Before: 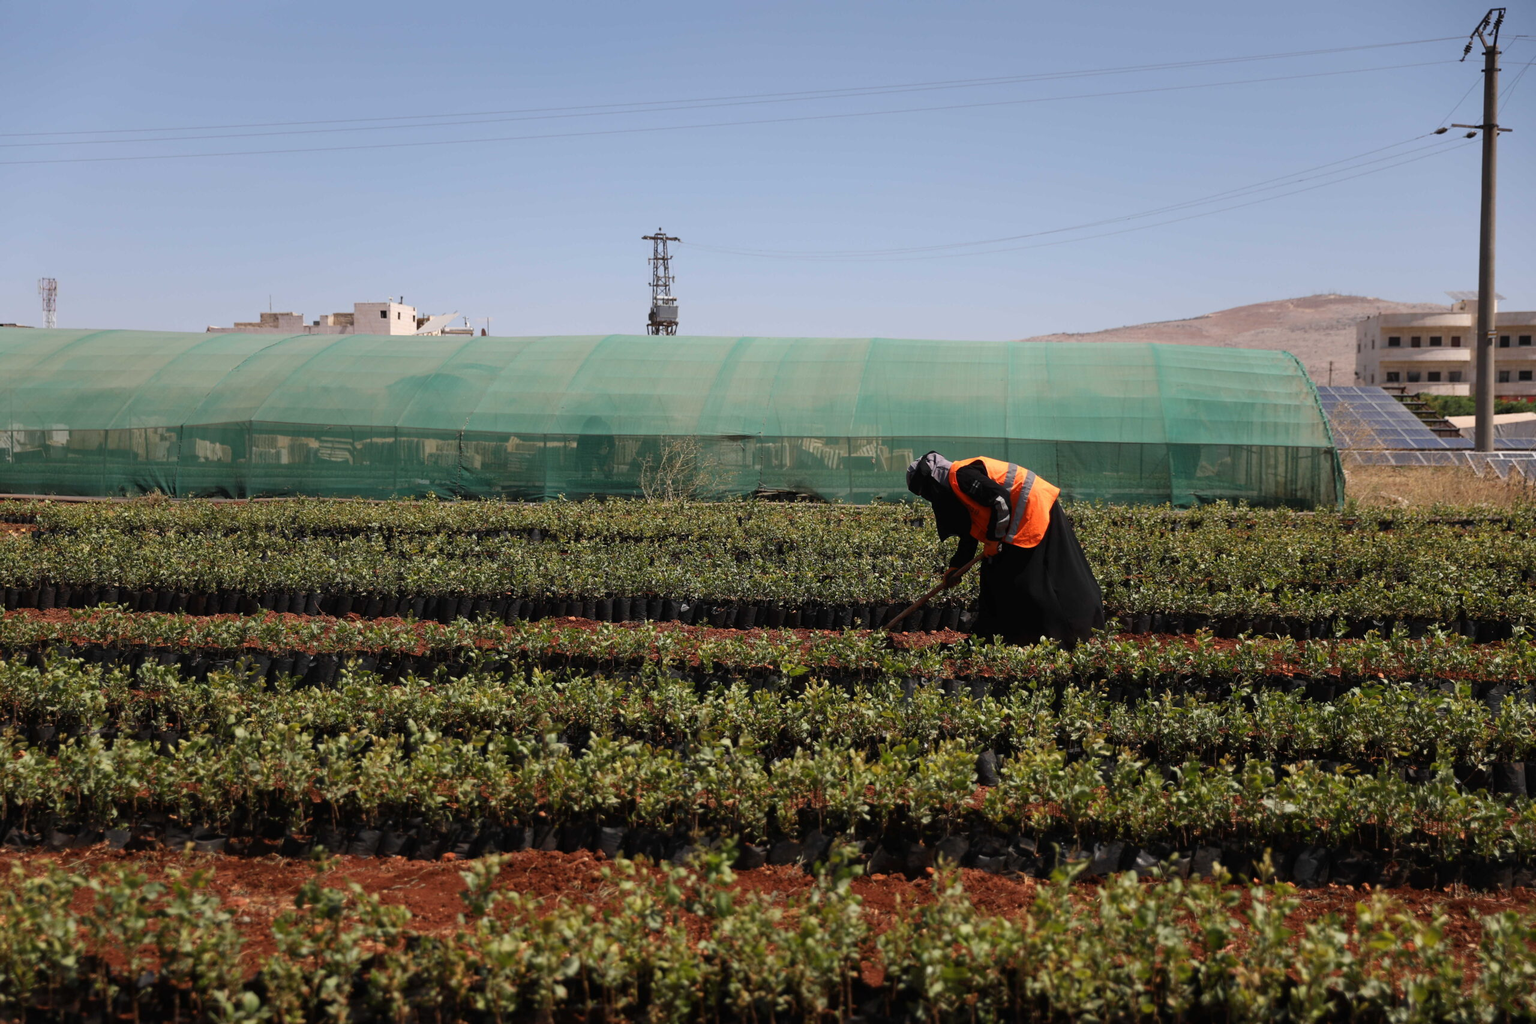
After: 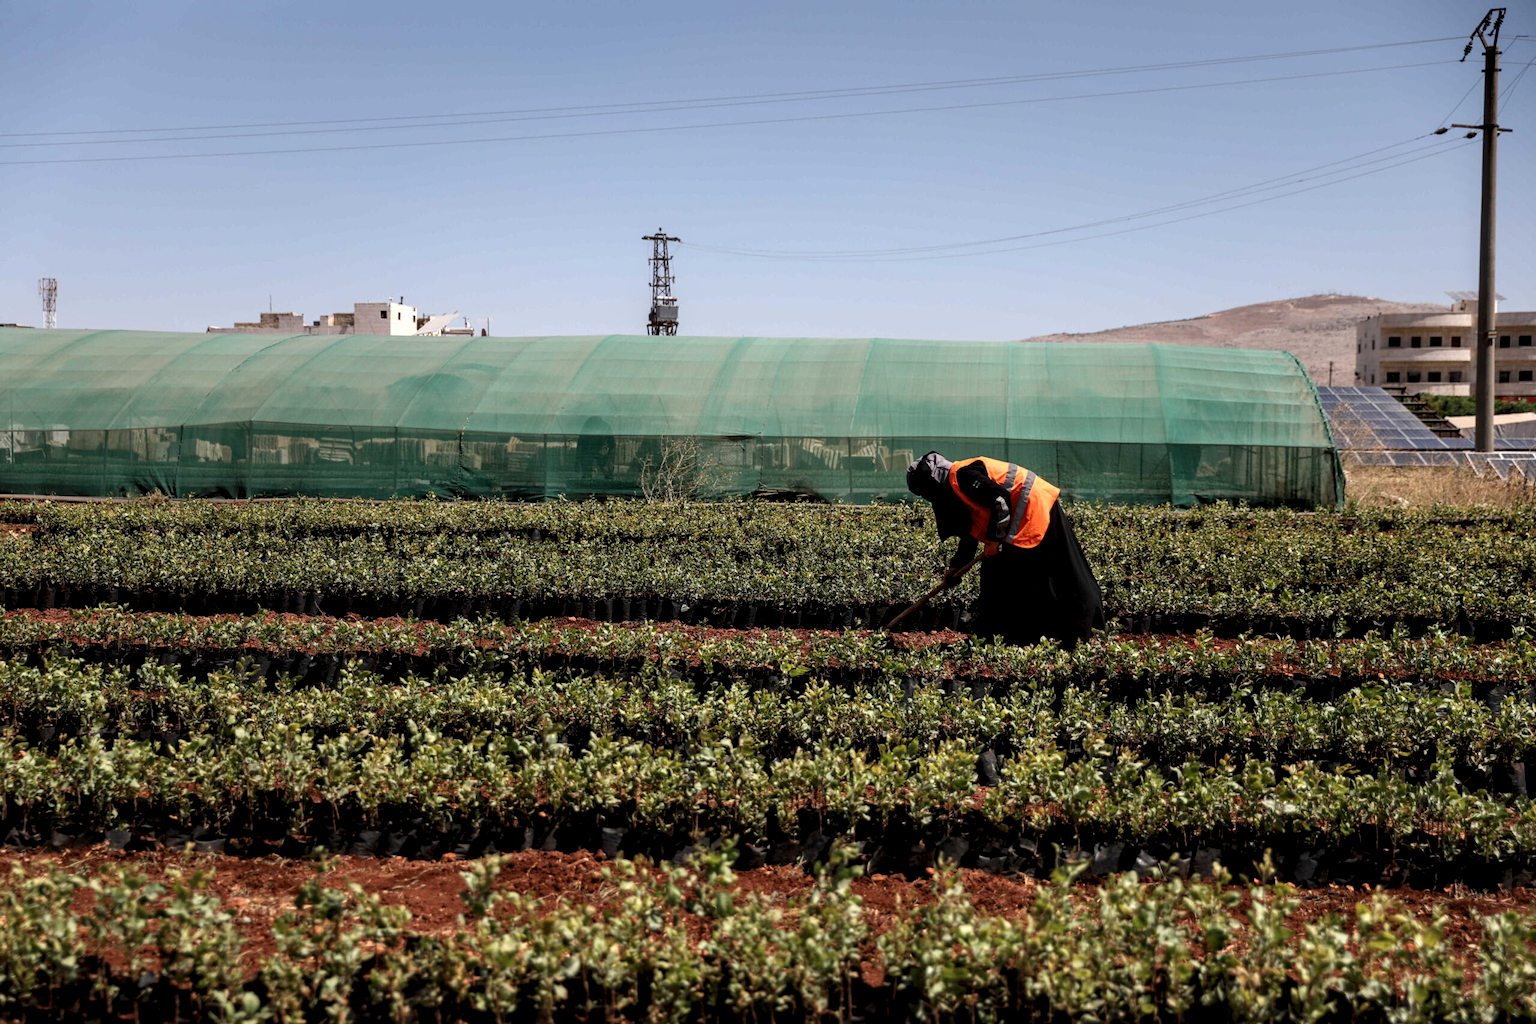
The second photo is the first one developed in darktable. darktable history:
local contrast: highlights 60%, shadows 62%, detail 160%
